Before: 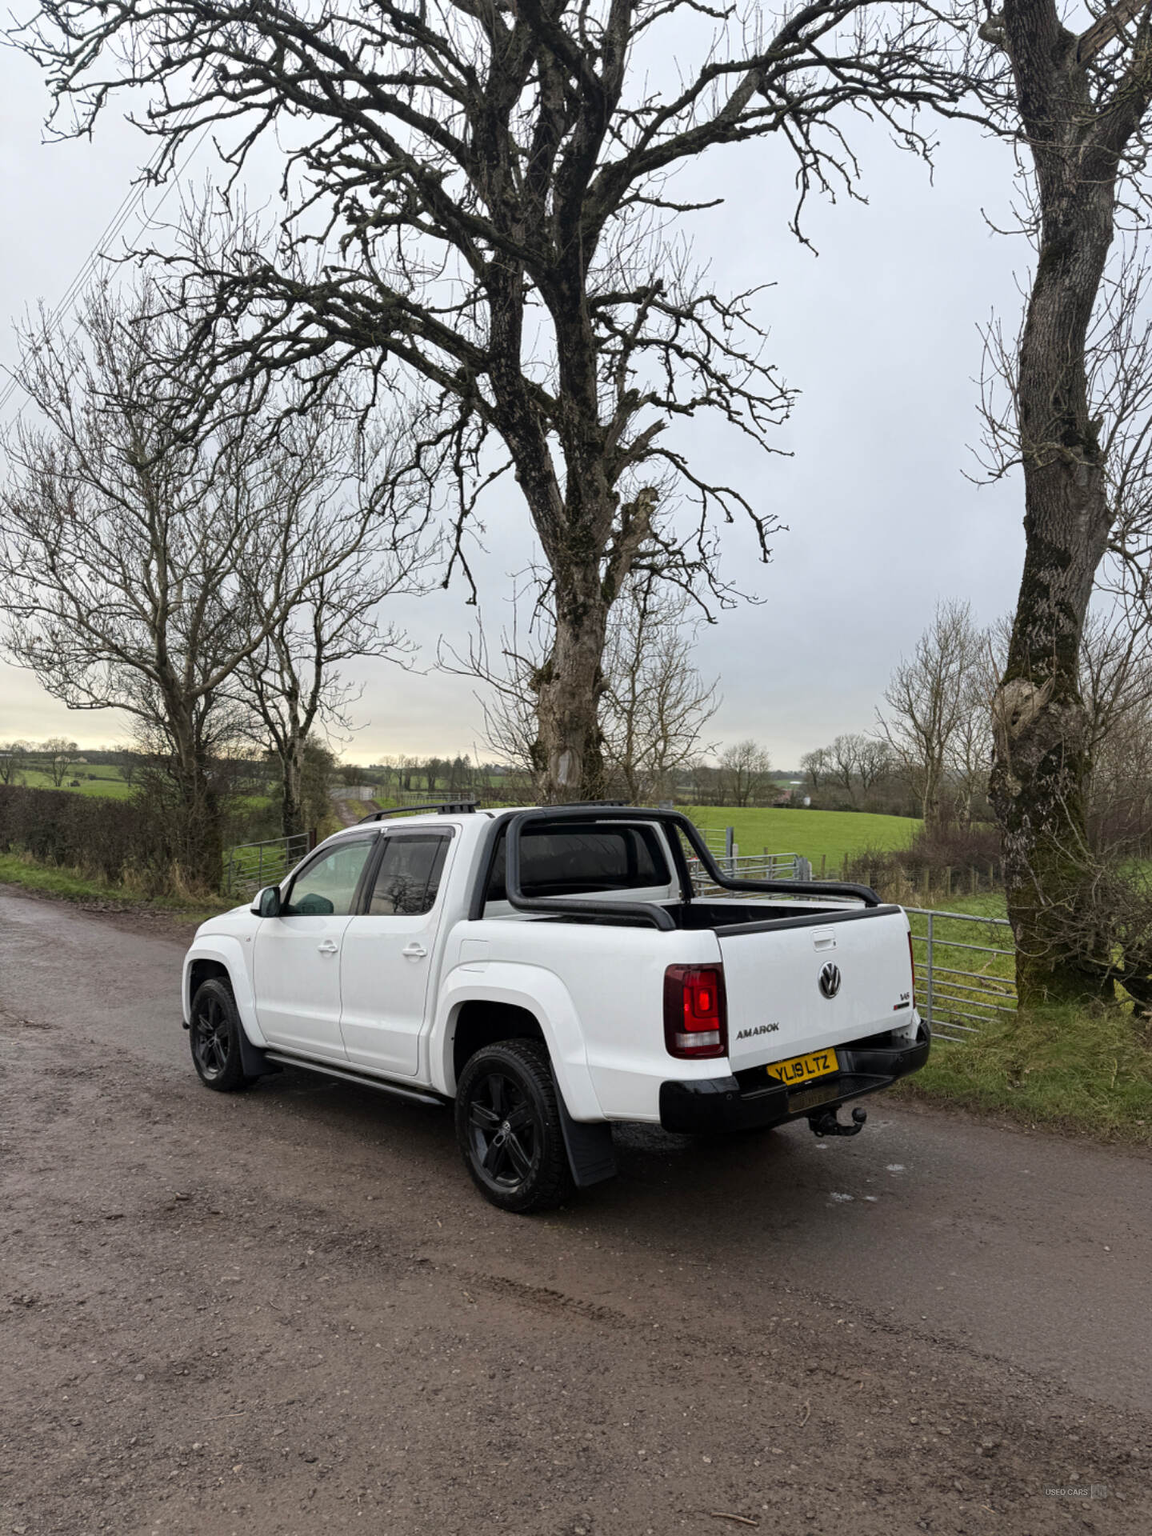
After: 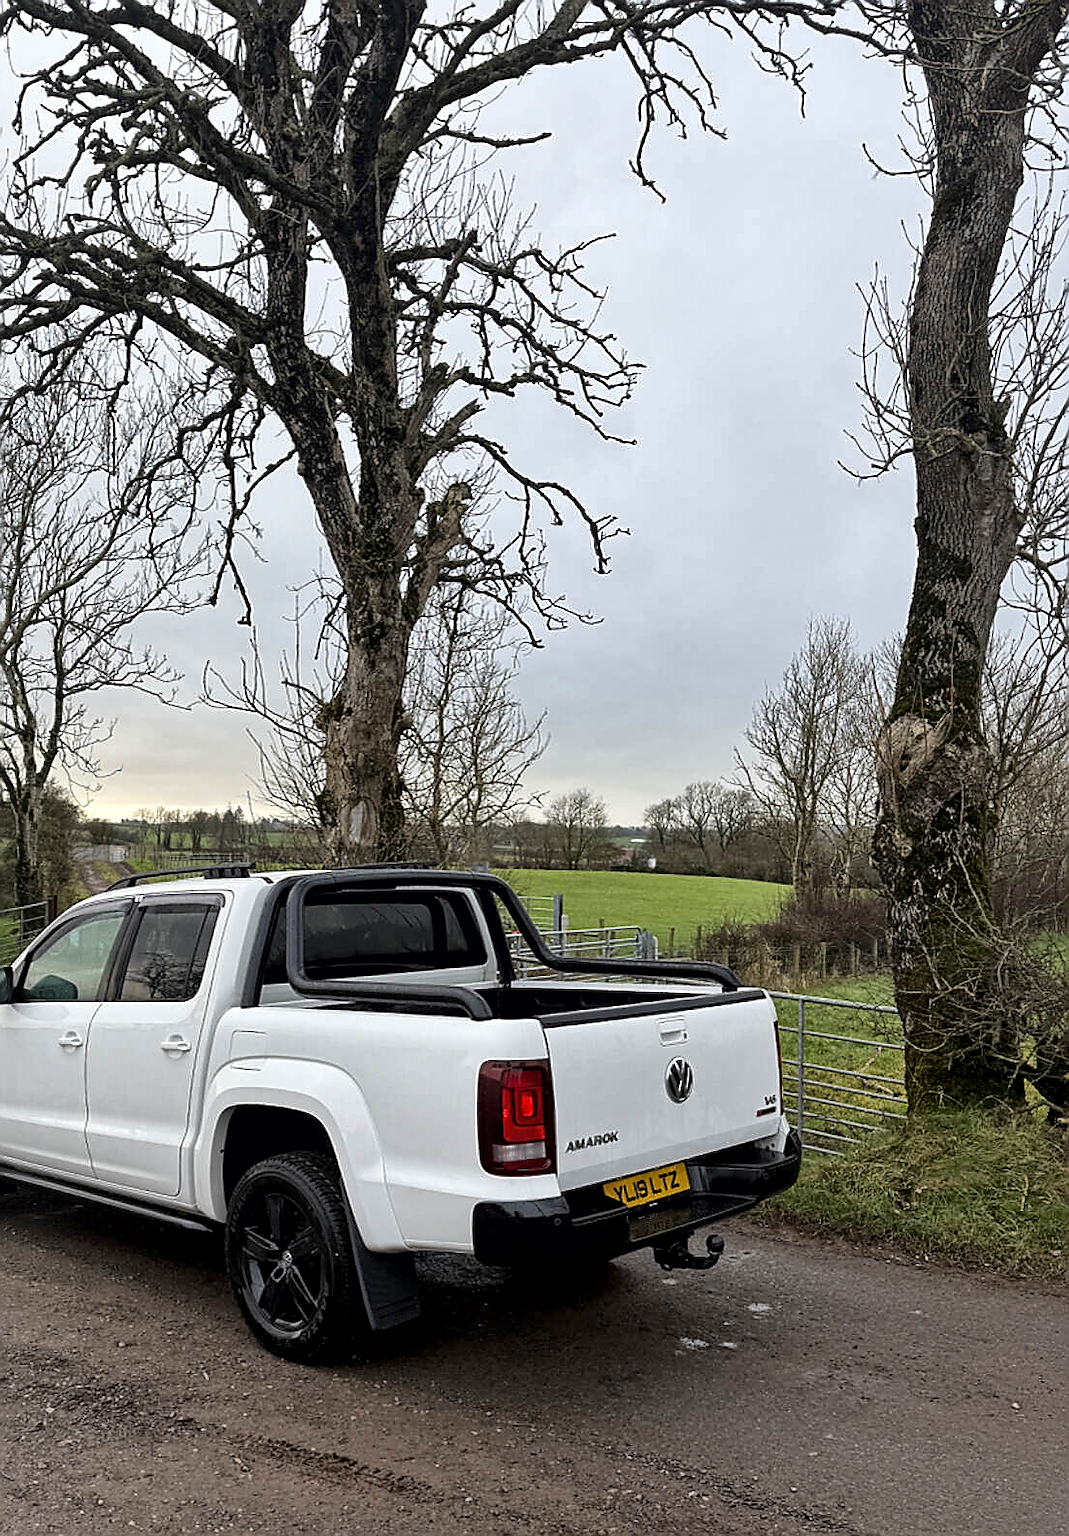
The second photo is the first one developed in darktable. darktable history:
local contrast: mode bilateral grid, contrast 19, coarseness 50, detail 179%, midtone range 0.2
sharpen: radius 1.347, amount 1.268, threshold 0.706
exposure: compensate highlight preservation false
crop: left 23.455%, top 5.874%, bottom 11.656%
